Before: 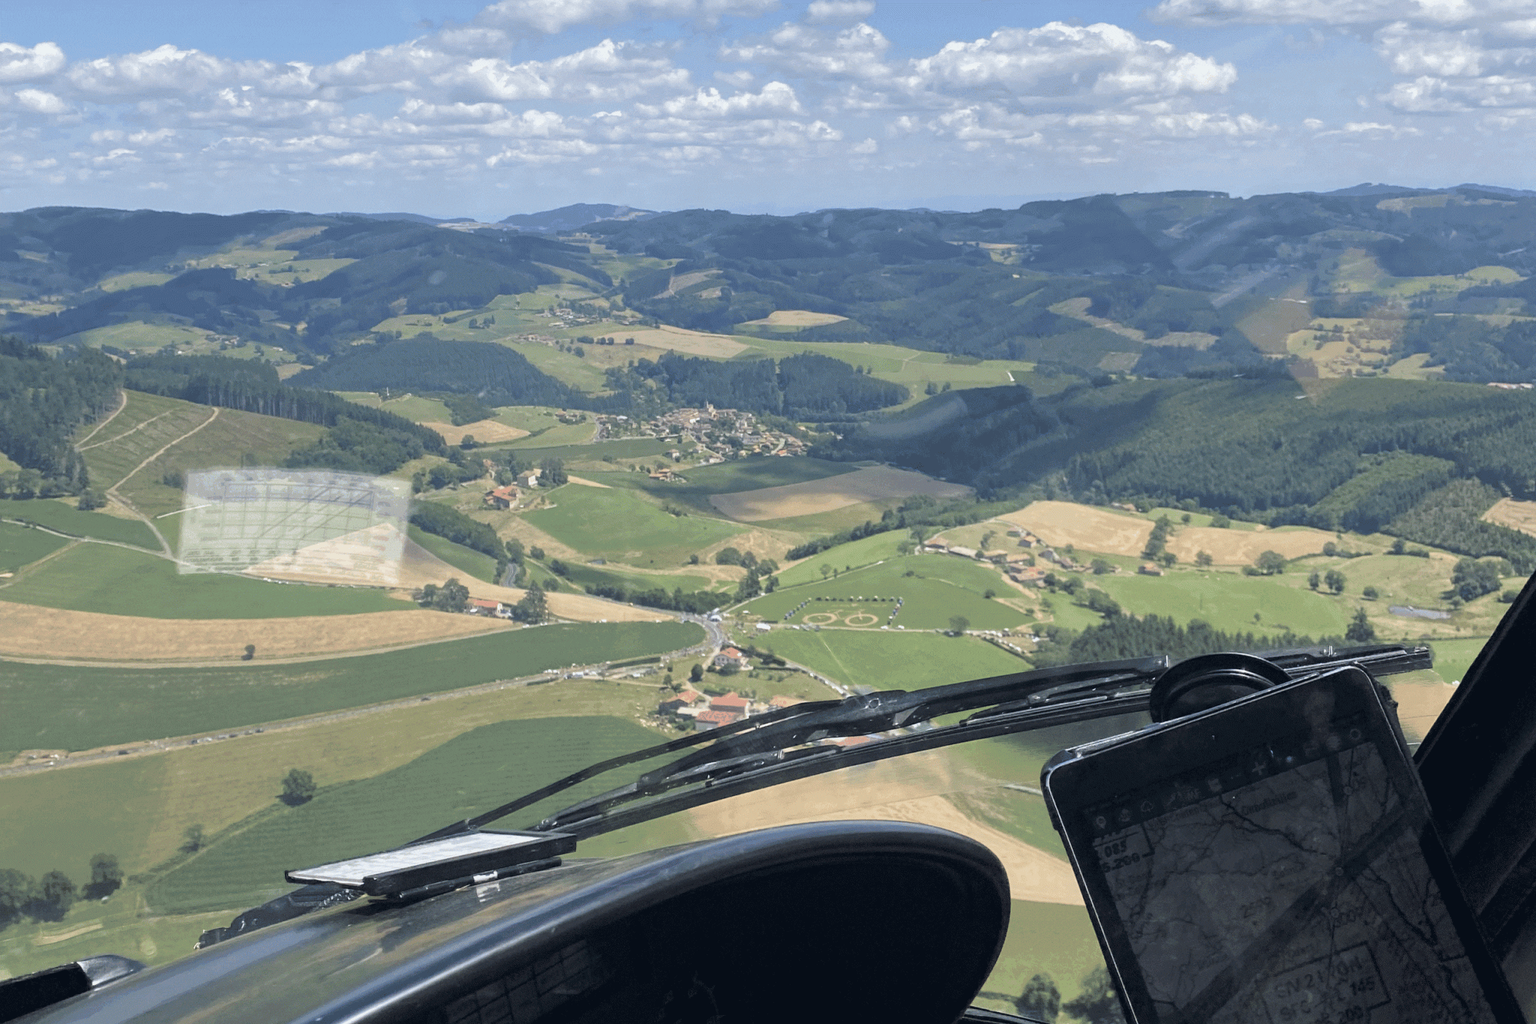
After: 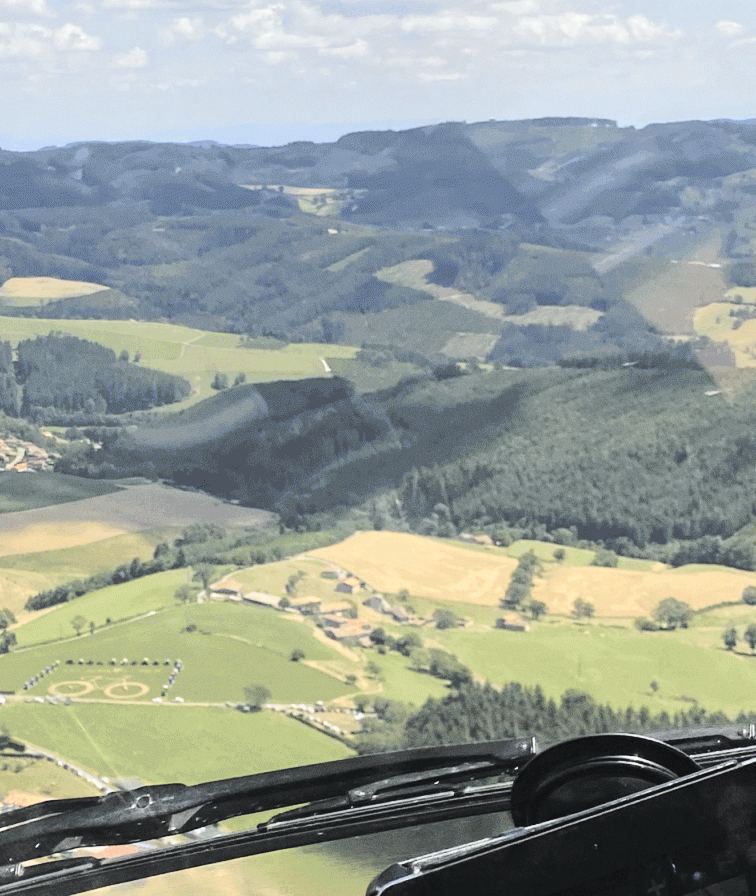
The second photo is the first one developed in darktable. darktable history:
tone curve: curves: ch0 [(0, 0.026) (0.184, 0.172) (0.391, 0.468) (0.446, 0.56) (0.605, 0.758) (0.831, 0.931) (0.992, 1)]; ch1 [(0, 0) (0.437, 0.447) (0.501, 0.502) (0.538, 0.539) (0.574, 0.589) (0.617, 0.64) (0.699, 0.749) (0.859, 0.919) (1, 1)]; ch2 [(0, 0) (0.33, 0.301) (0.421, 0.443) (0.447, 0.482) (0.499, 0.509) (0.538, 0.564) (0.585, 0.615) (0.664, 0.664) (1, 1)], color space Lab, independent channels, preserve colors none
crop and rotate: left 49.936%, top 10.094%, right 13.136%, bottom 24.256%
